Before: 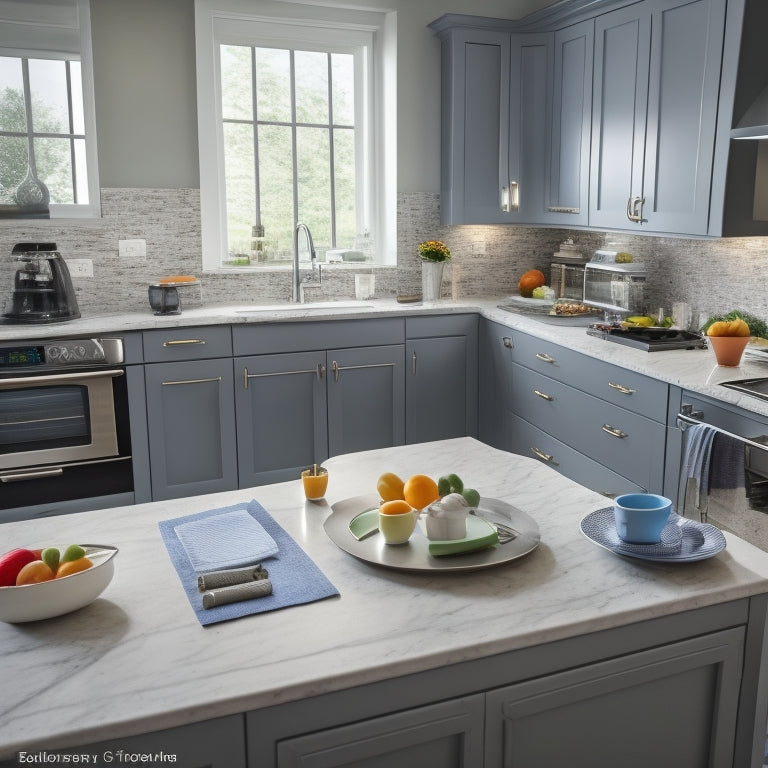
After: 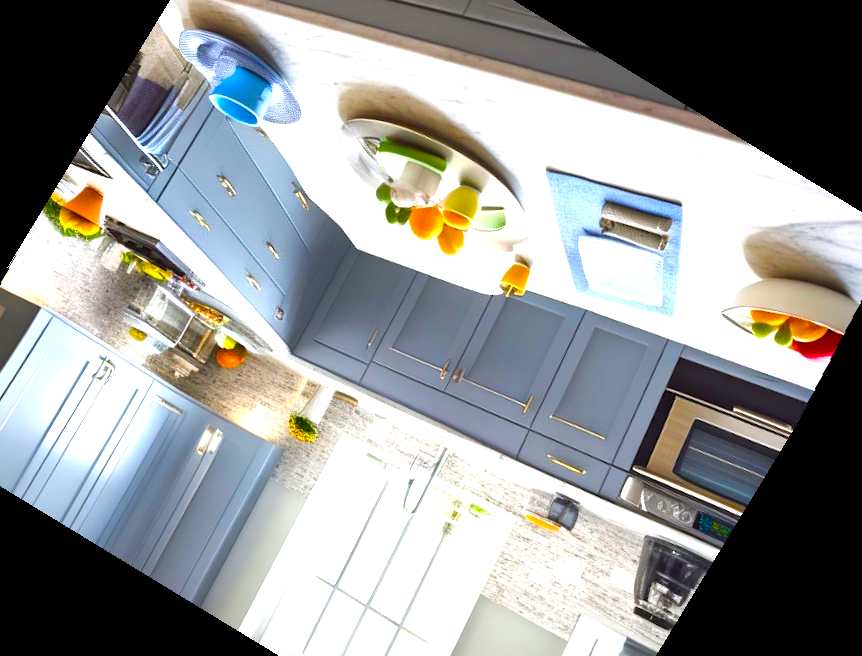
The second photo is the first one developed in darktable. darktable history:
color balance rgb: linear chroma grading › shadows 10%, linear chroma grading › highlights 10%, linear chroma grading › global chroma 15%, linear chroma grading › mid-tones 15%, perceptual saturation grading › global saturation 40%, perceptual saturation grading › highlights -25%, perceptual saturation grading › mid-tones 35%, perceptual saturation grading › shadows 35%, perceptual brilliance grading › global brilliance 11.29%, global vibrance 11.29%
exposure: black level correction 0, exposure 0.7 EV, compensate exposure bias true, compensate highlight preservation false
color balance: lift [1, 1.001, 0.999, 1.001], gamma [1, 1.004, 1.007, 0.993], gain [1, 0.991, 0.987, 1.013], contrast 7.5%, contrast fulcrum 10%, output saturation 115%
rotate and perspective: rotation -3.52°, crop left 0.036, crop right 0.964, crop top 0.081, crop bottom 0.919
crop and rotate: angle 148.68°, left 9.111%, top 15.603%, right 4.588%, bottom 17.041%
